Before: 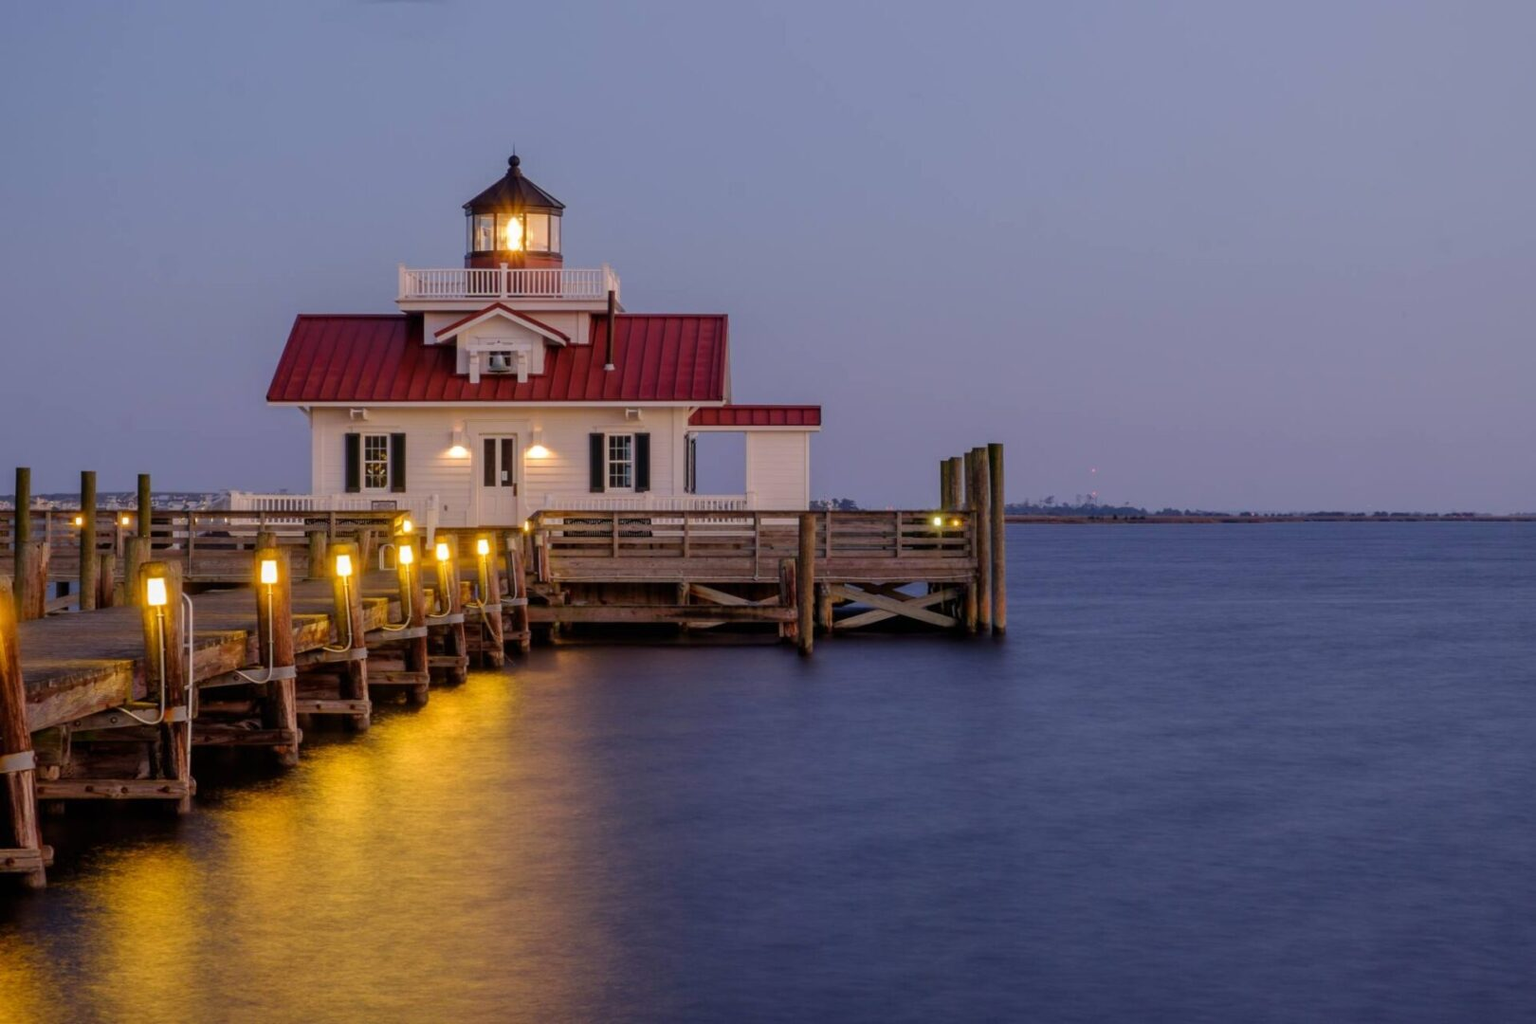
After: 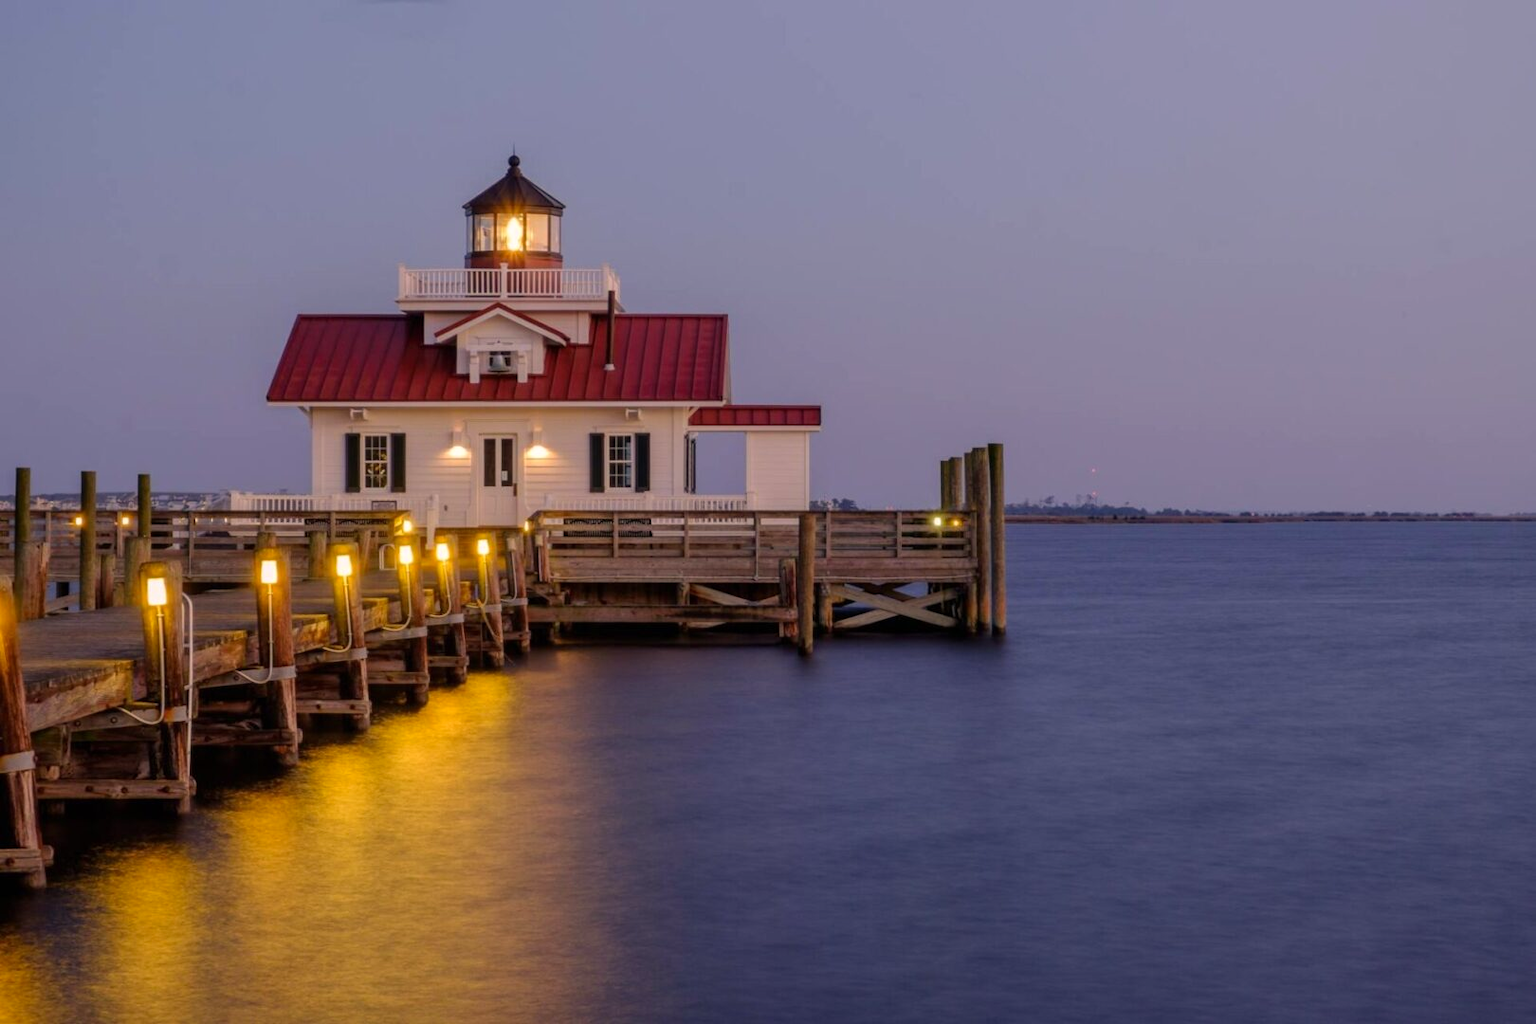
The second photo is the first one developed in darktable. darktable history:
color correction: highlights a* 3.82, highlights b* 5.13
tone equalizer: on, module defaults
